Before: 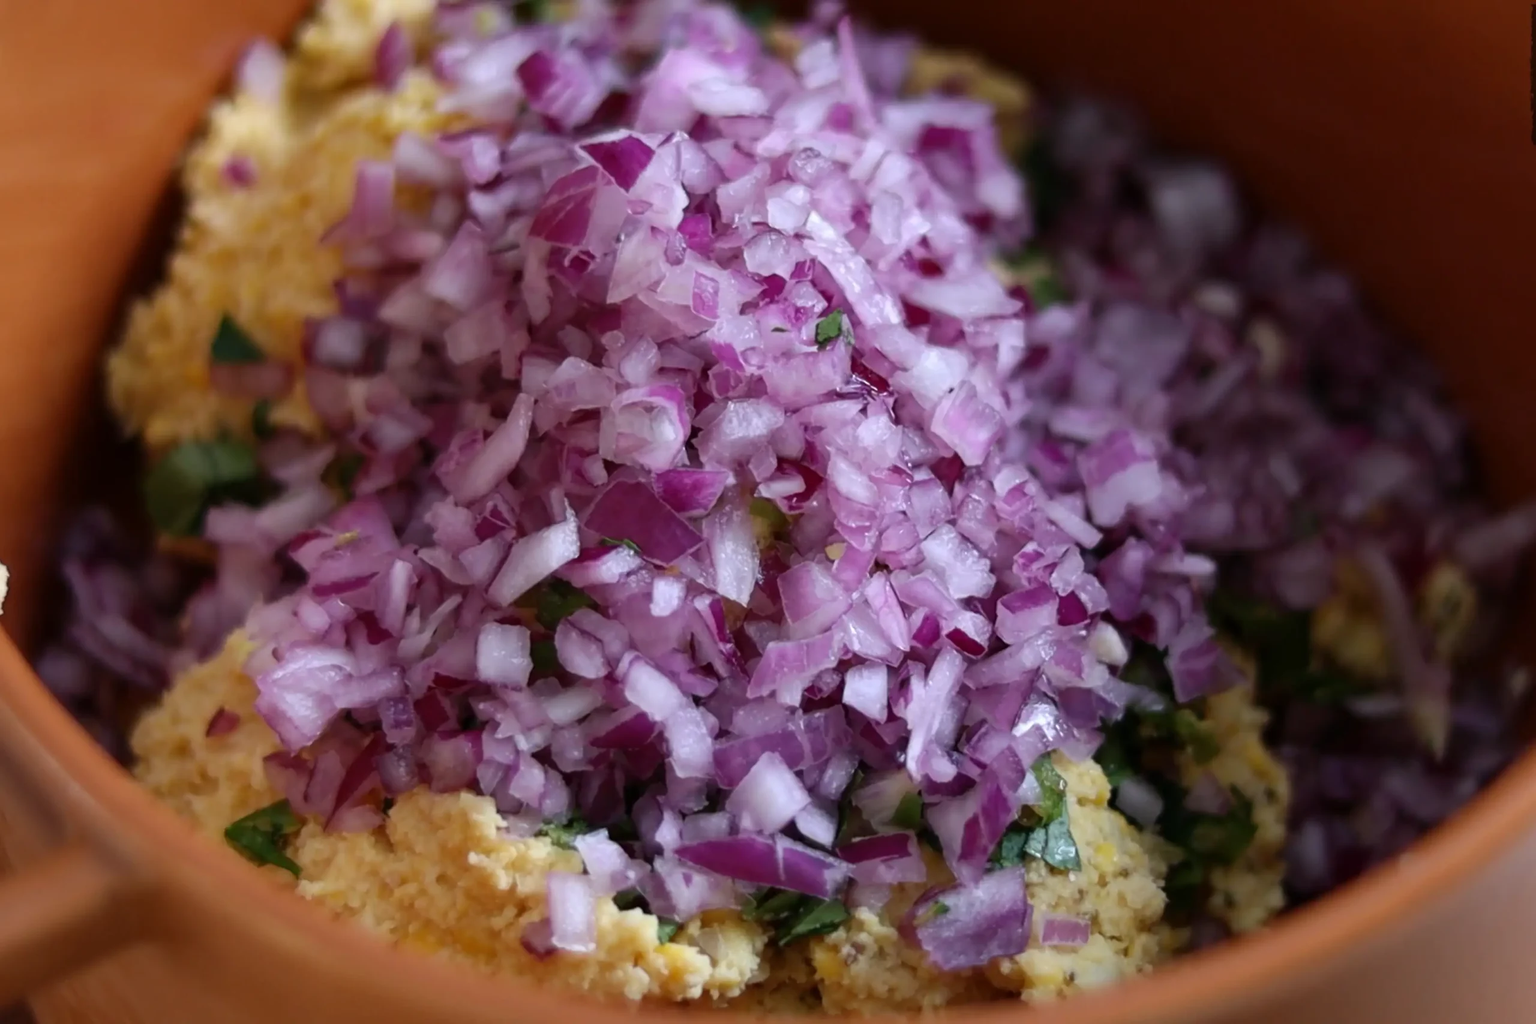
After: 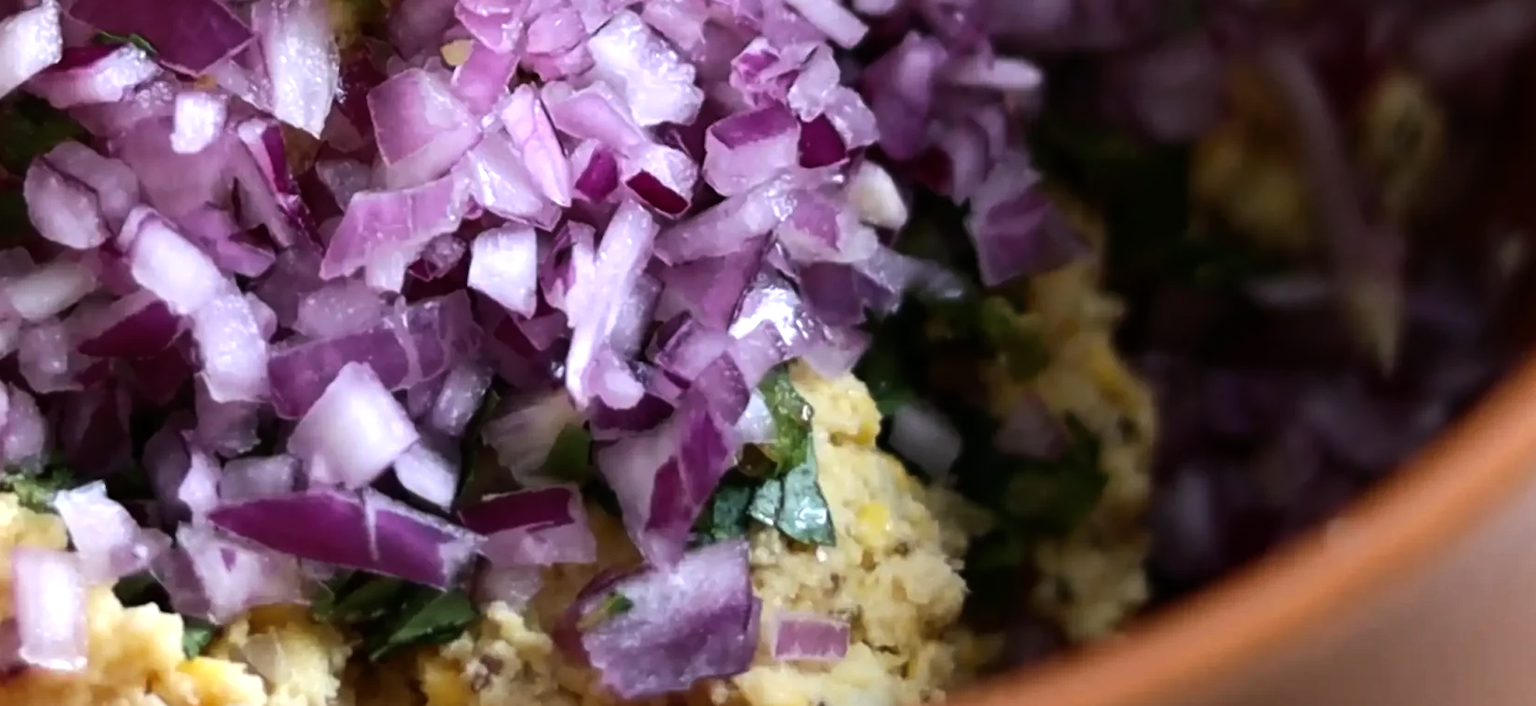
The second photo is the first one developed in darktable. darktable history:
tone equalizer: -8 EV -0.729 EV, -7 EV -0.67 EV, -6 EV -0.611 EV, -5 EV -0.409 EV, -3 EV 0.388 EV, -2 EV 0.6 EV, -1 EV 0.678 EV, +0 EV 0.773 EV, edges refinement/feathering 500, mask exposure compensation -1.57 EV, preserve details no
crop and rotate: left 35.153%, top 50.502%, bottom 4.774%
